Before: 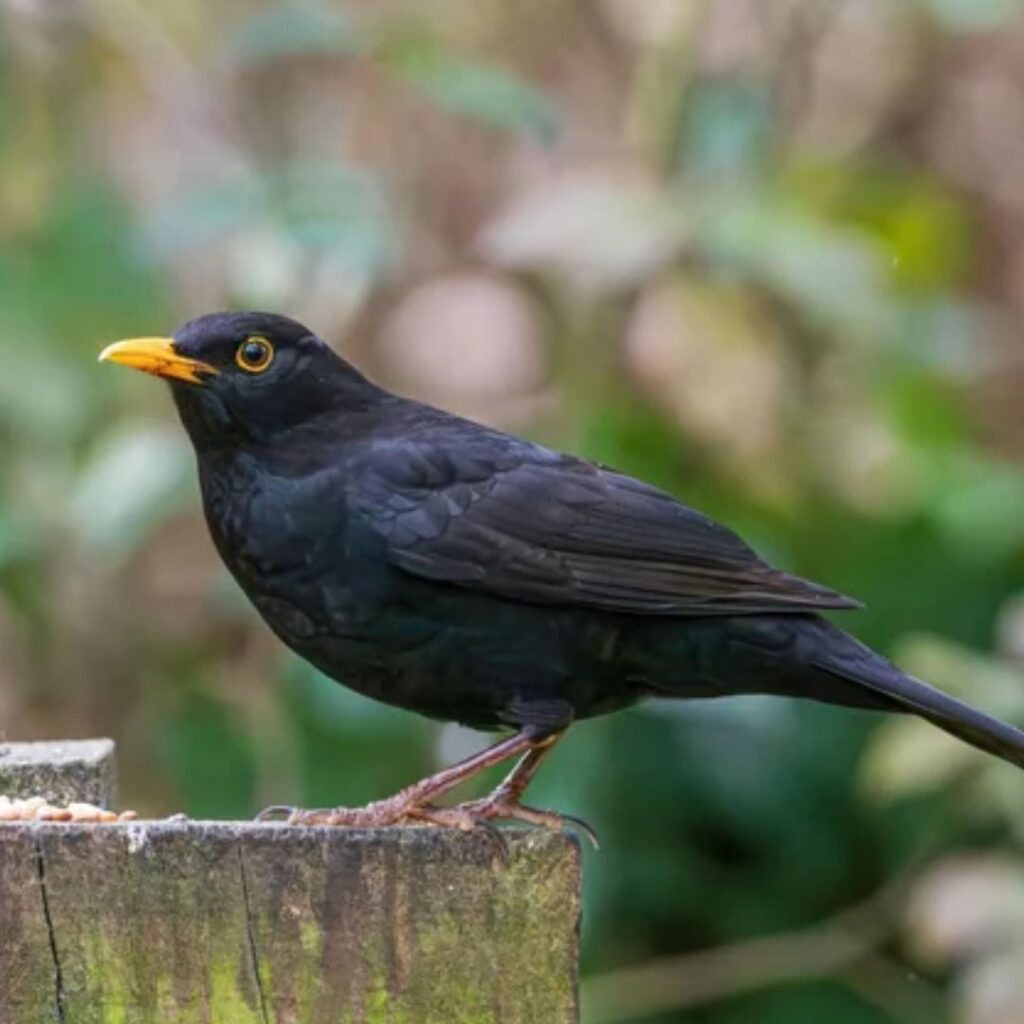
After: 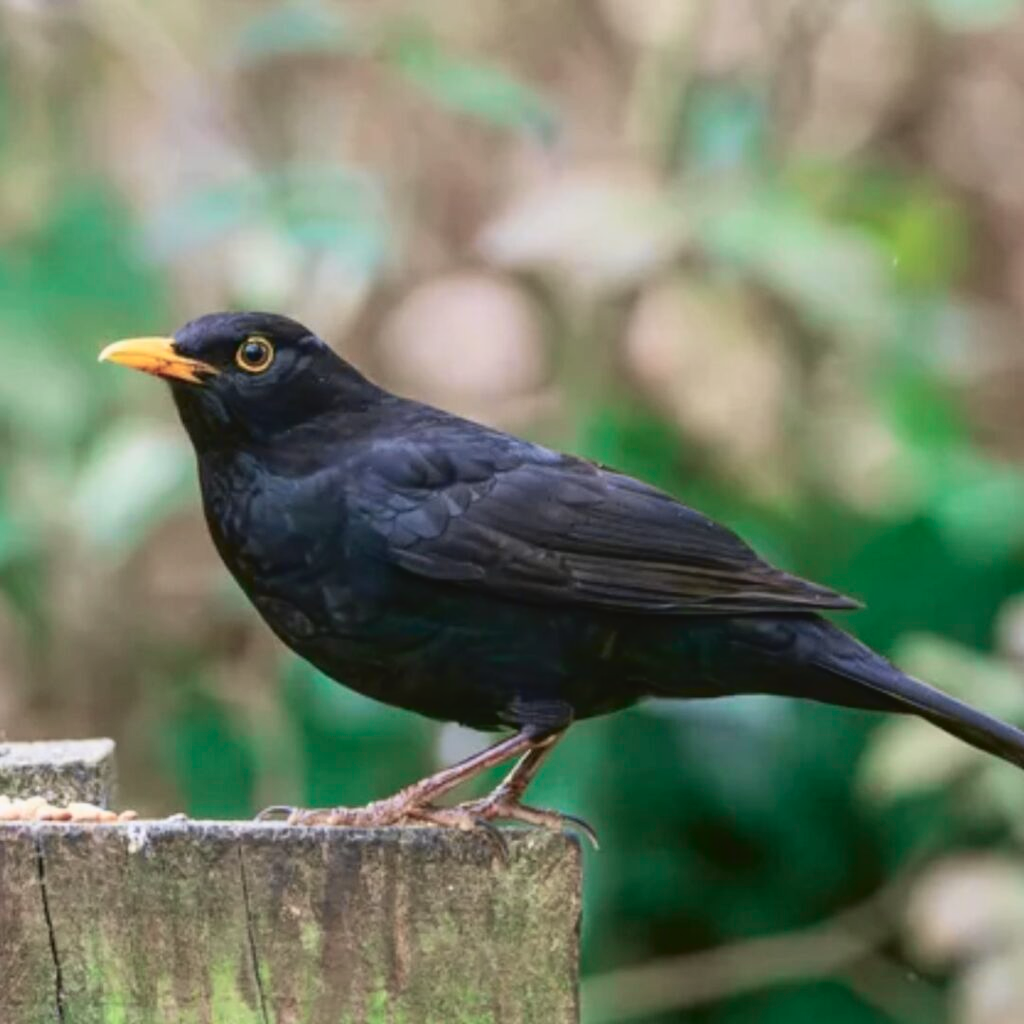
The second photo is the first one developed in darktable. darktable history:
tone curve: curves: ch0 [(0, 0.039) (0.104, 0.094) (0.285, 0.301) (0.689, 0.764) (0.89, 0.926) (0.994, 0.971)]; ch1 [(0, 0) (0.337, 0.249) (0.437, 0.411) (0.485, 0.487) (0.515, 0.514) (0.566, 0.563) (0.641, 0.655) (1, 1)]; ch2 [(0, 0) (0.314, 0.301) (0.421, 0.411) (0.502, 0.505) (0.528, 0.54) (0.557, 0.555) (0.612, 0.583) (0.722, 0.67) (1, 1)], color space Lab, independent channels, preserve colors none
